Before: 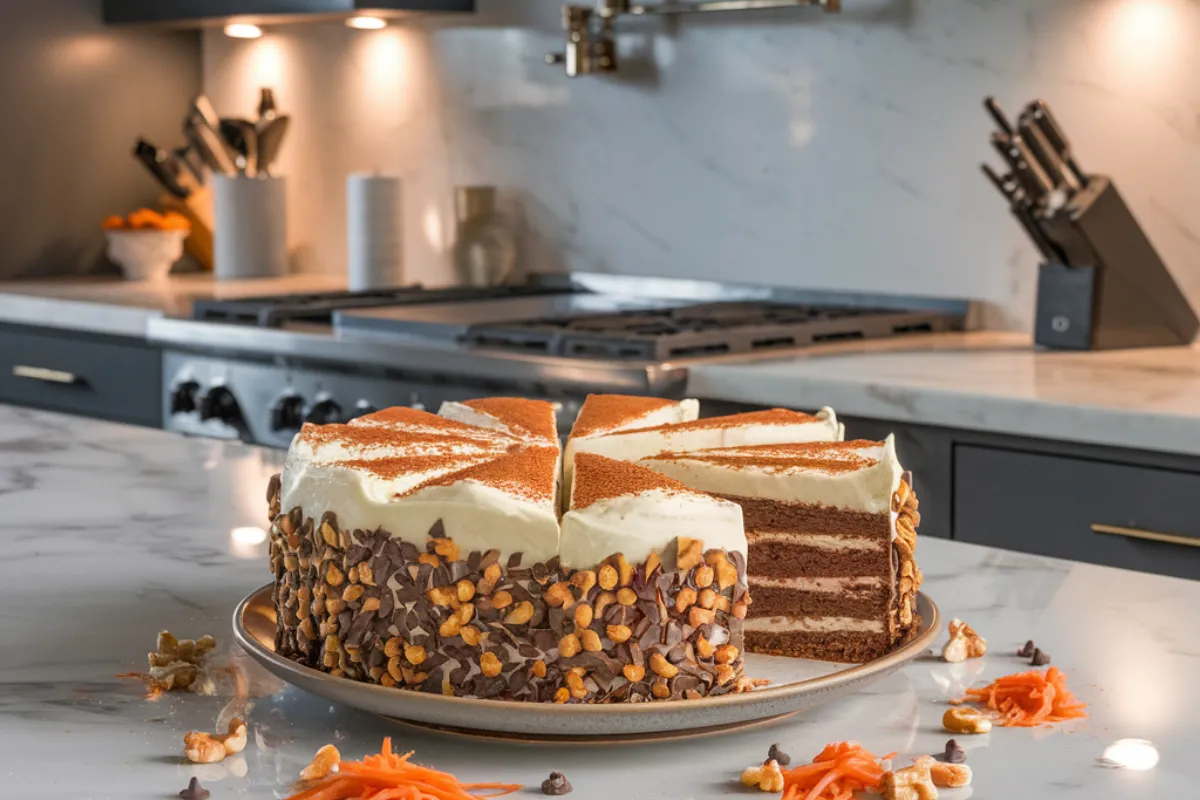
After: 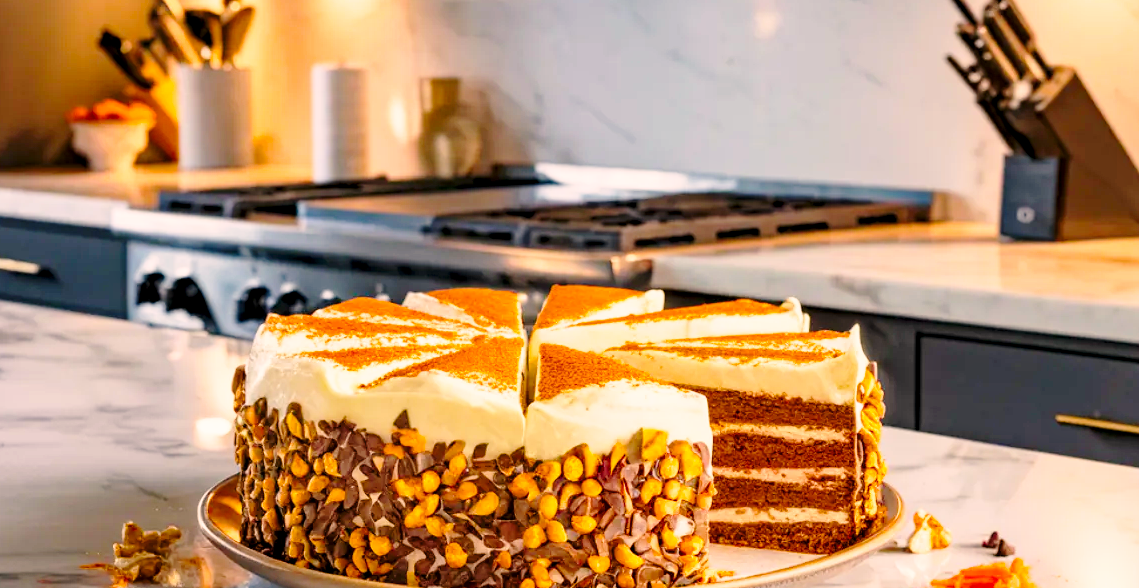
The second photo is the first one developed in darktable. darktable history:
color balance rgb: highlights gain › chroma 3.053%, highlights gain › hue 71.96°, perceptual saturation grading › global saturation 29.648%
exposure: black level correction 0.007, exposure 0.158 EV, compensate highlight preservation false
base curve: curves: ch0 [(0, 0) (0.028, 0.03) (0.121, 0.232) (0.46, 0.748) (0.859, 0.968) (1, 1)], preserve colors none
haze removal: adaptive false
color correction: highlights a* 7.98, highlights b* 4.4
crop and rotate: left 2.926%, top 13.673%, right 2.154%, bottom 12.814%
